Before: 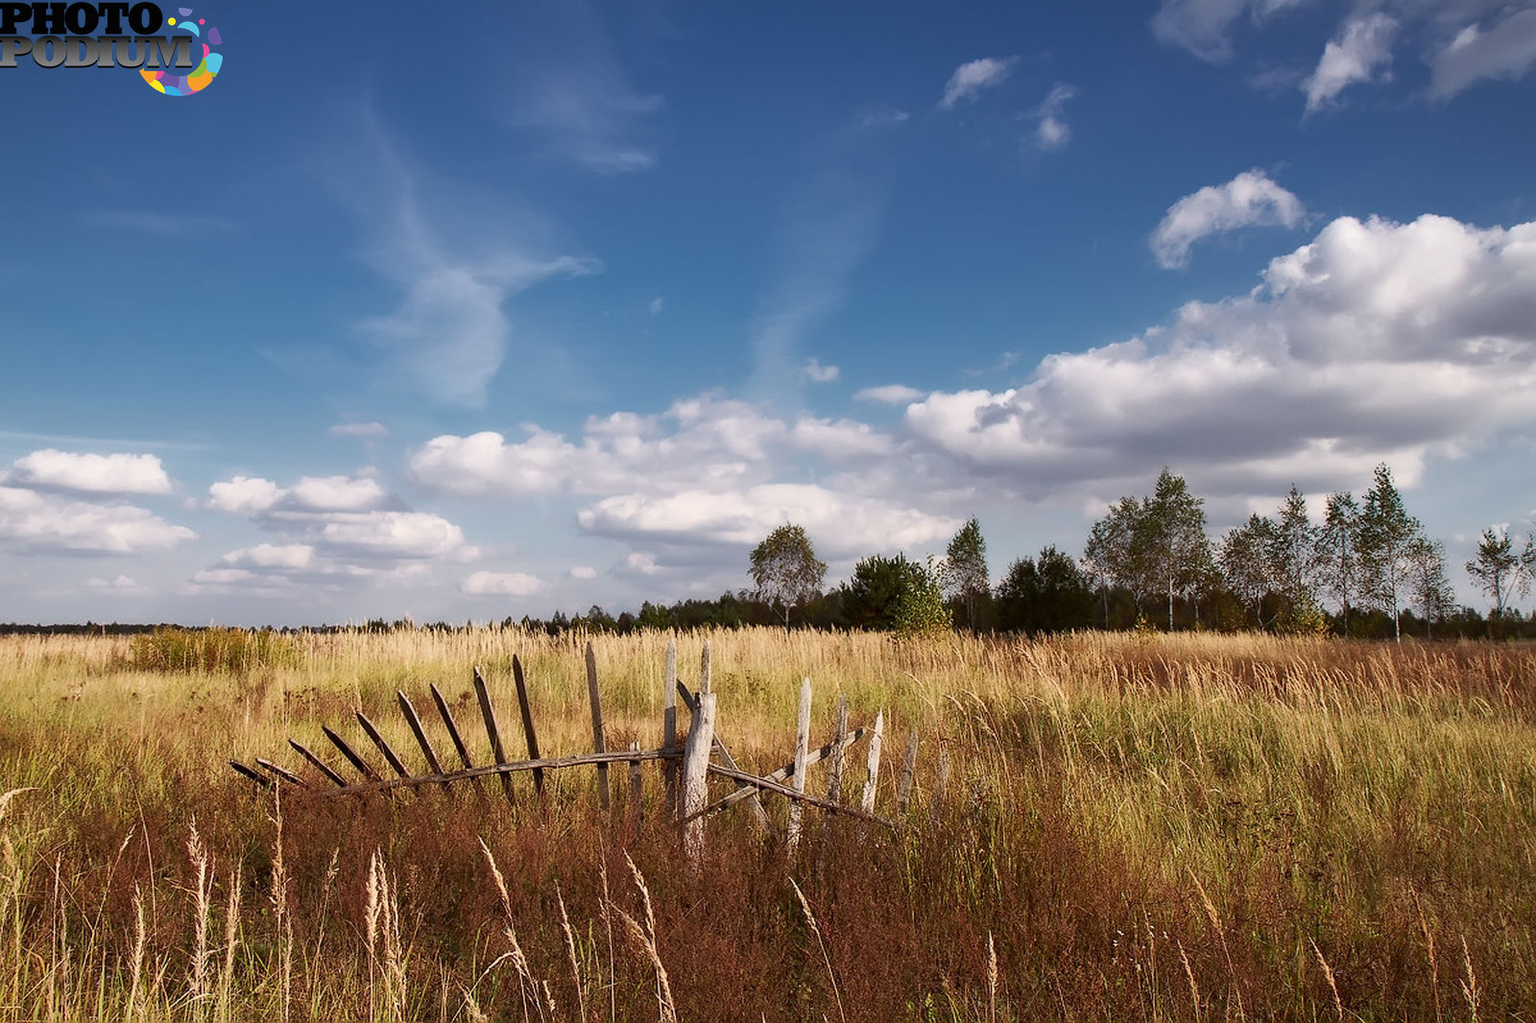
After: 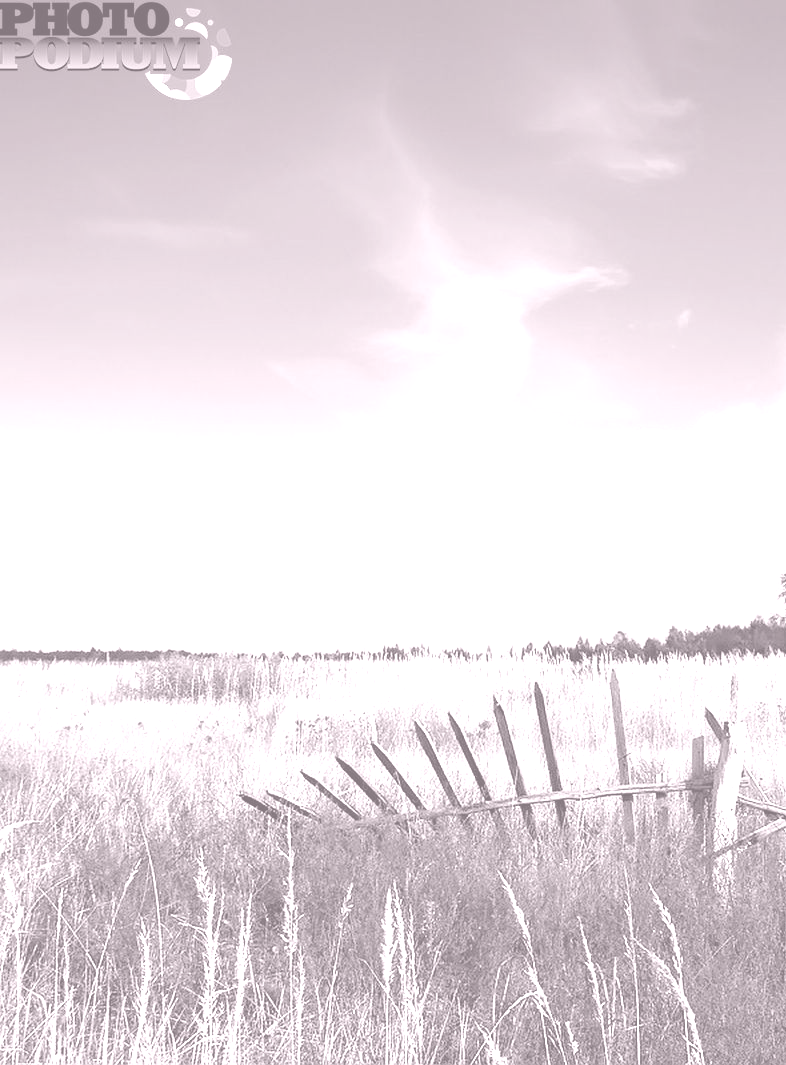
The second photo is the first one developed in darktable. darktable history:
crop and rotate: left 0%, top 0%, right 50.845%
color calibration: illuminant same as pipeline (D50), adaptation none (bypass), gamut compression 1.72
colorize: hue 25.2°, saturation 83%, source mix 82%, lightness 79%, version 1
